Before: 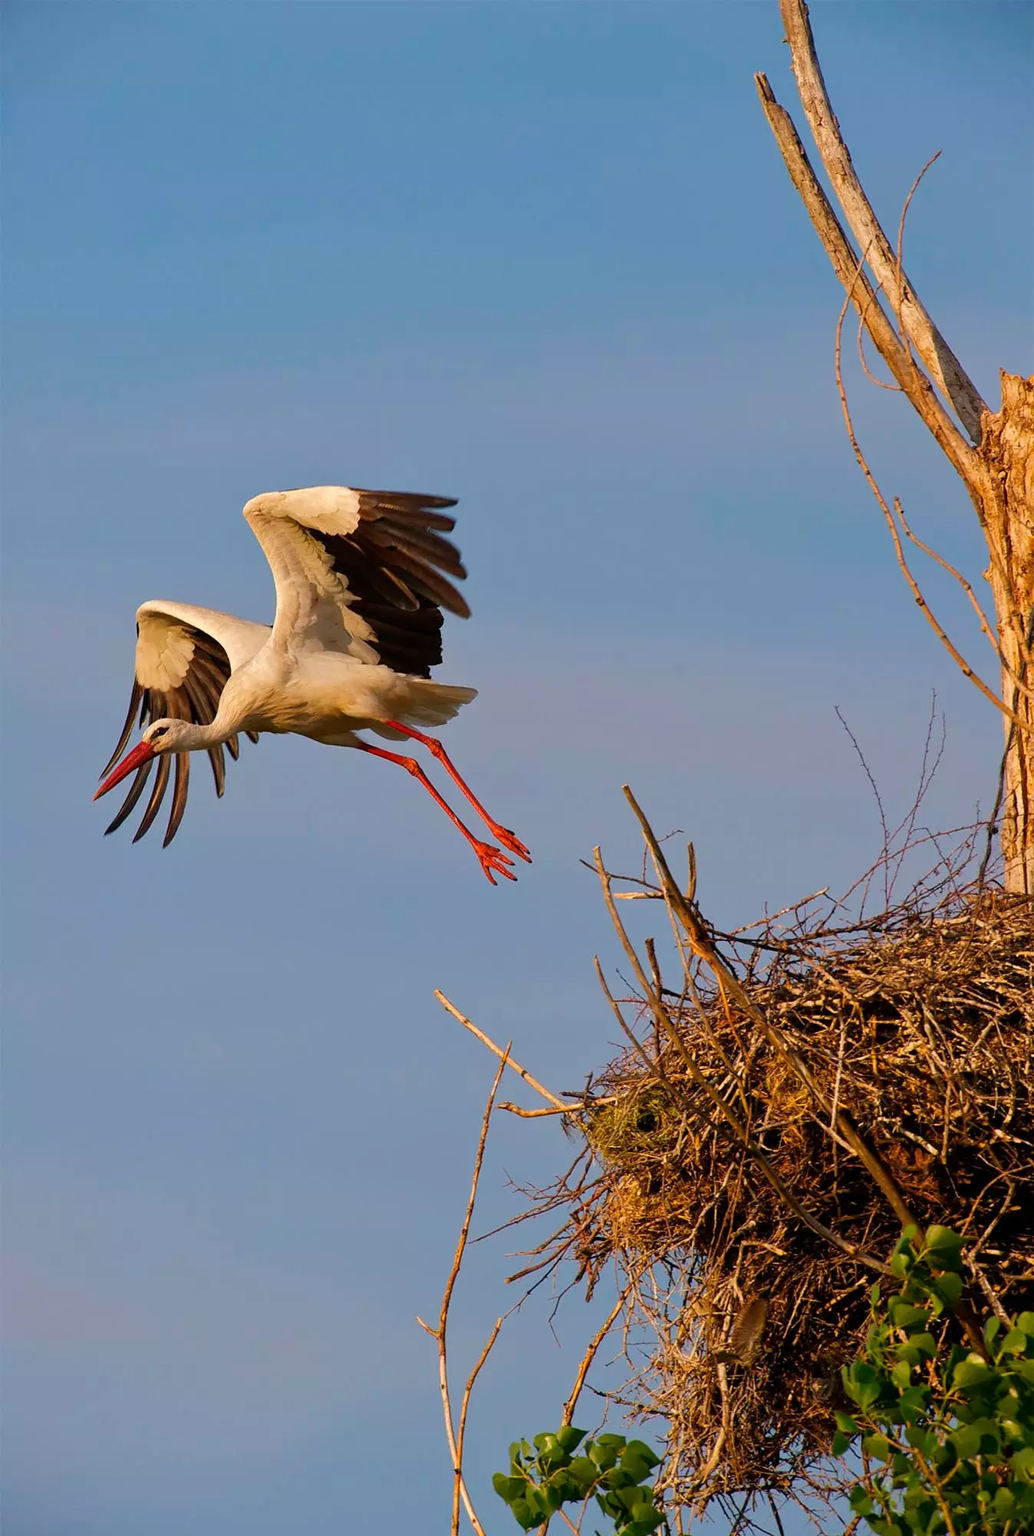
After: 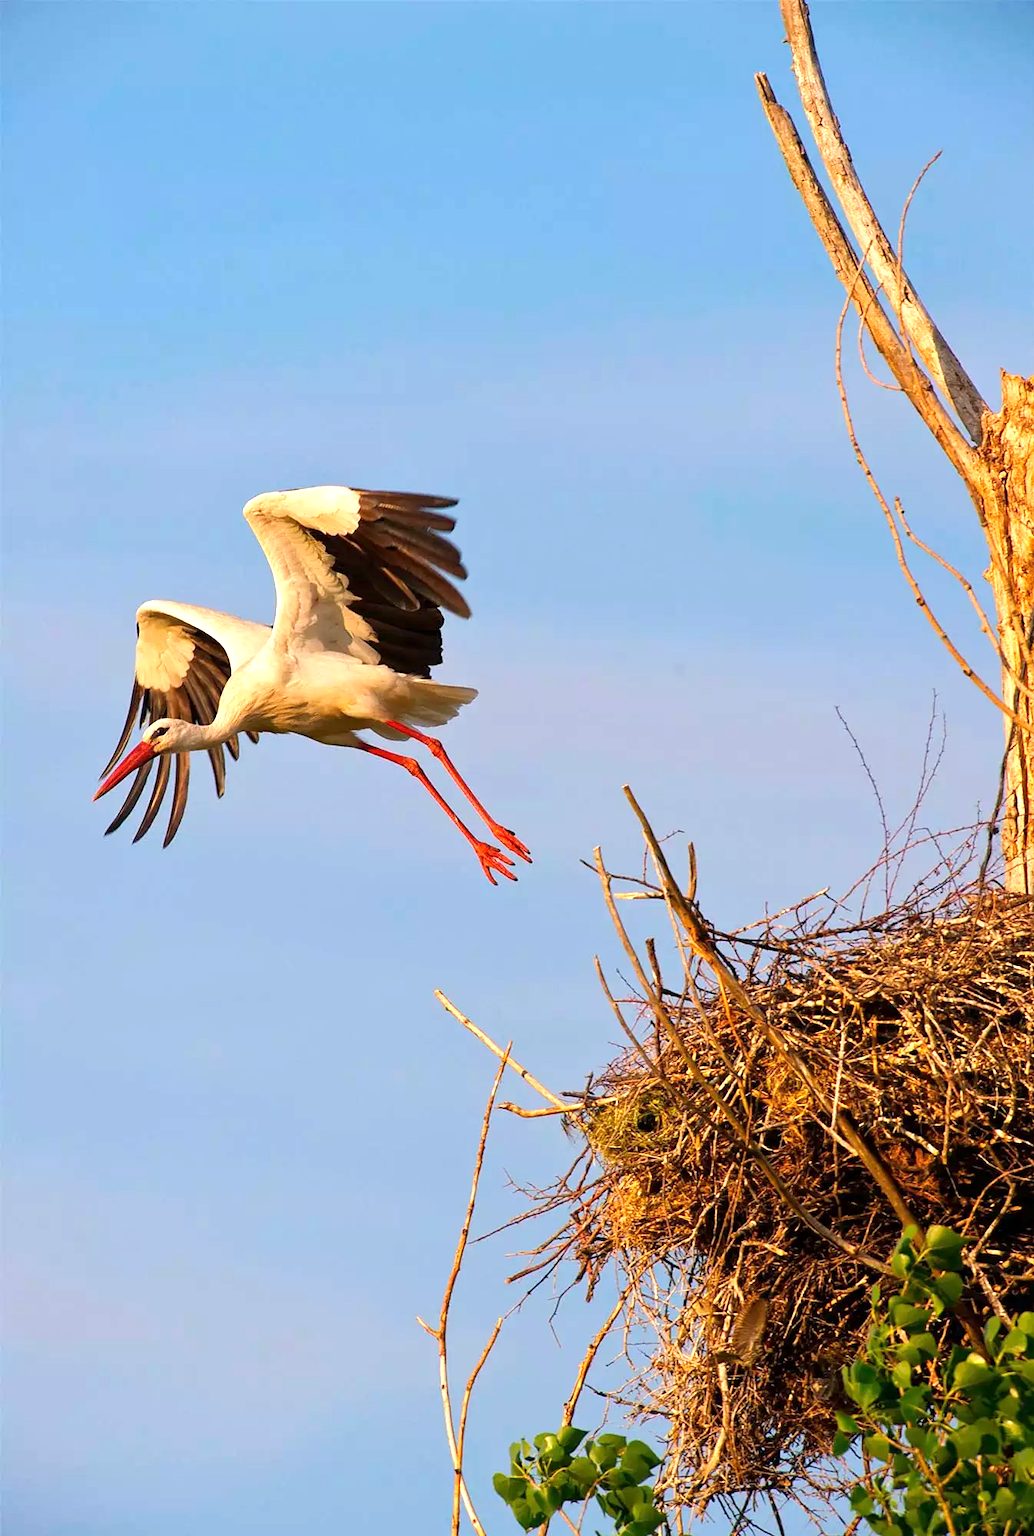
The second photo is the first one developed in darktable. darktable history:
base curve: preserve colors none
exposure: black level correction 0, exposure 0.933 EV, compensate exposure bias true, compensate highlight preservation false
